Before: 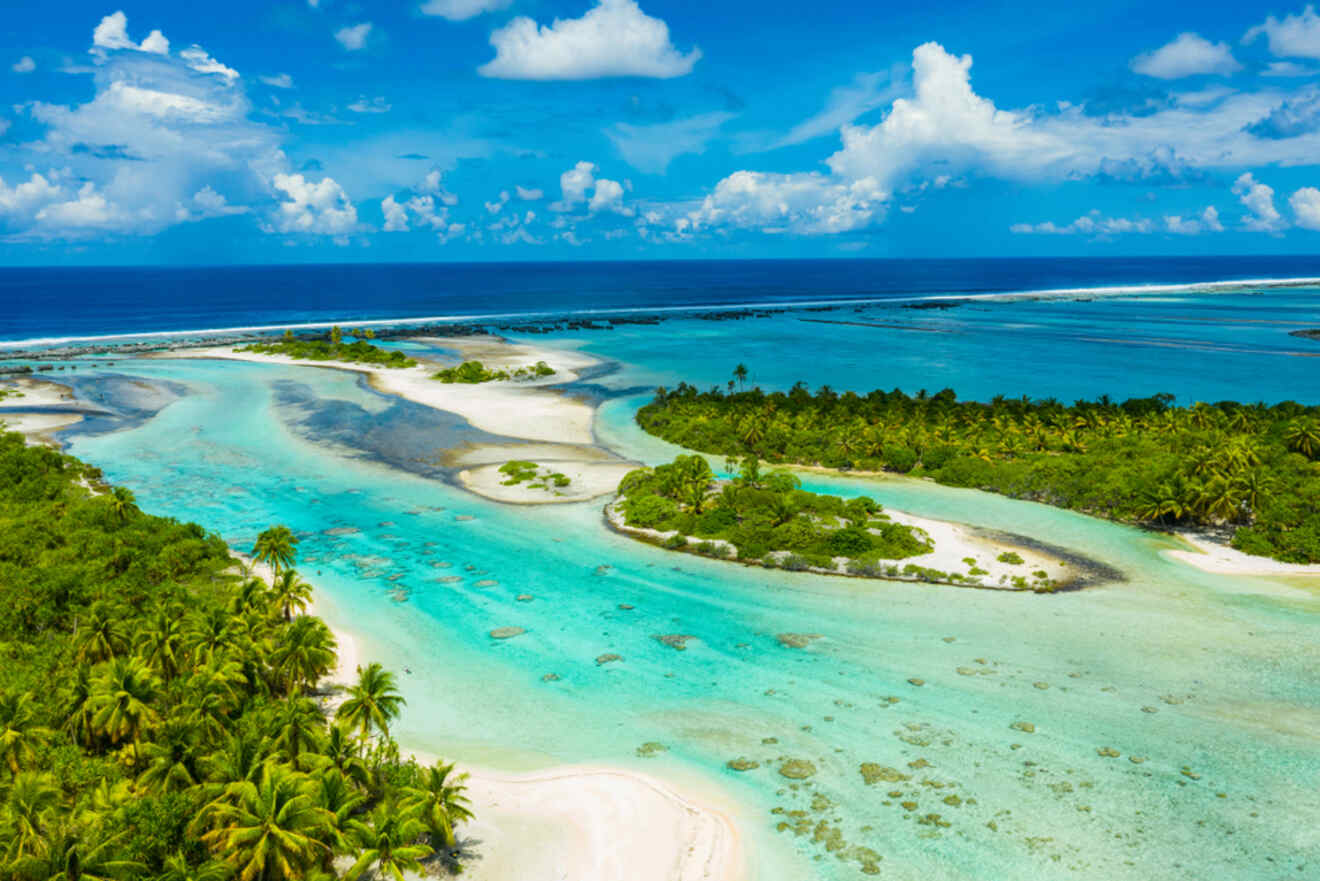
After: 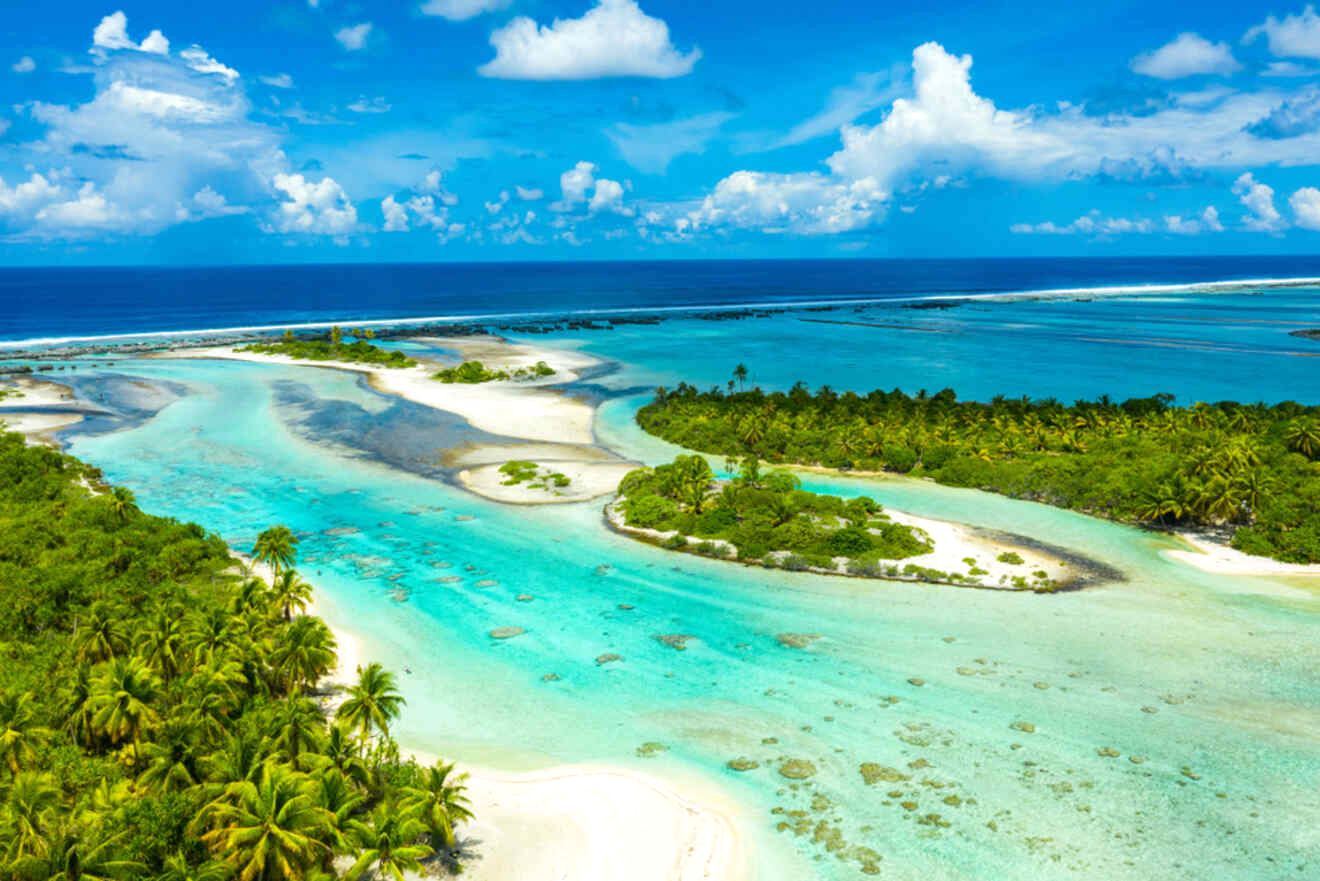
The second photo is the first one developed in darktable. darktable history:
exposure: exposure 0.256 EV, compensate exposure bias true, compensate highlight preservation false
